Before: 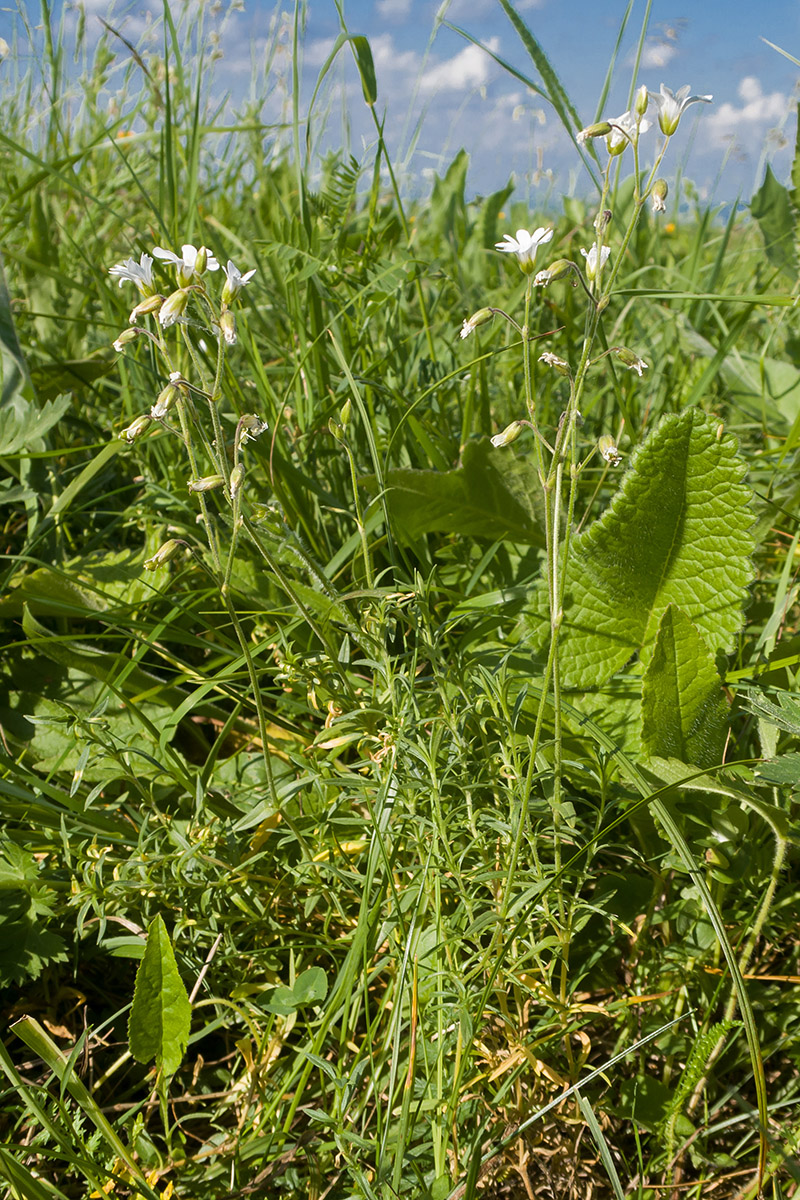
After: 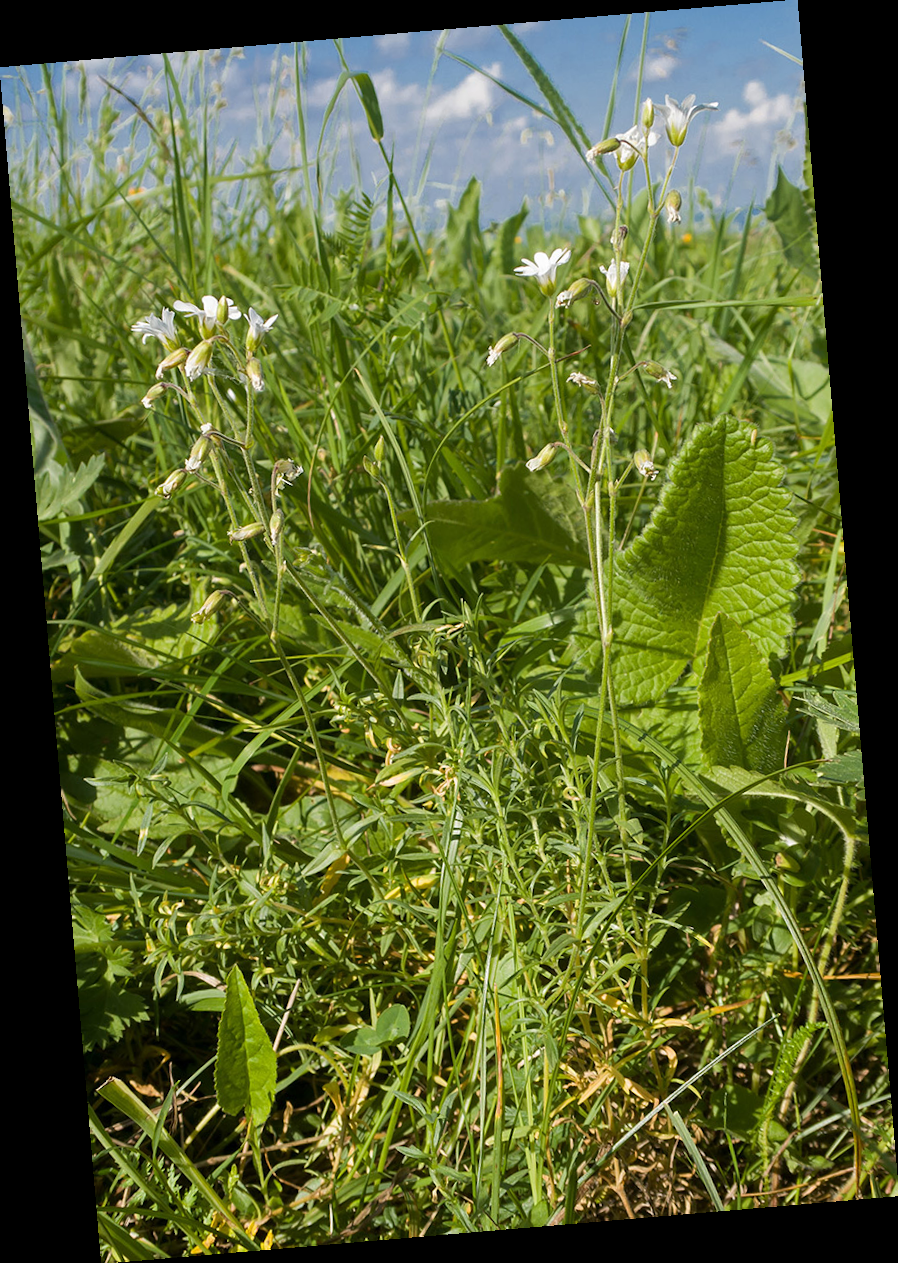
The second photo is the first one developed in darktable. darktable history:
rotate and perspective: rotation -4.86°, automatic cropping off
